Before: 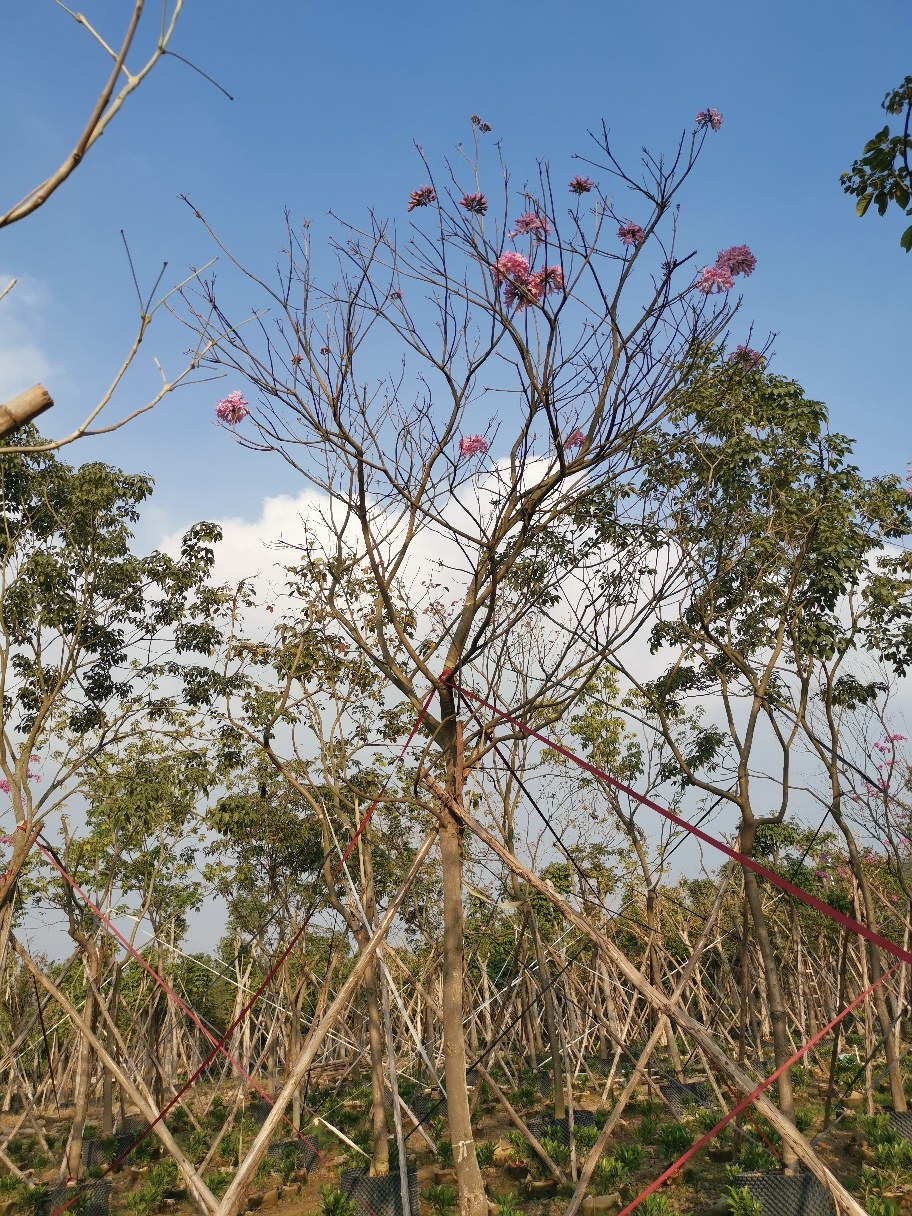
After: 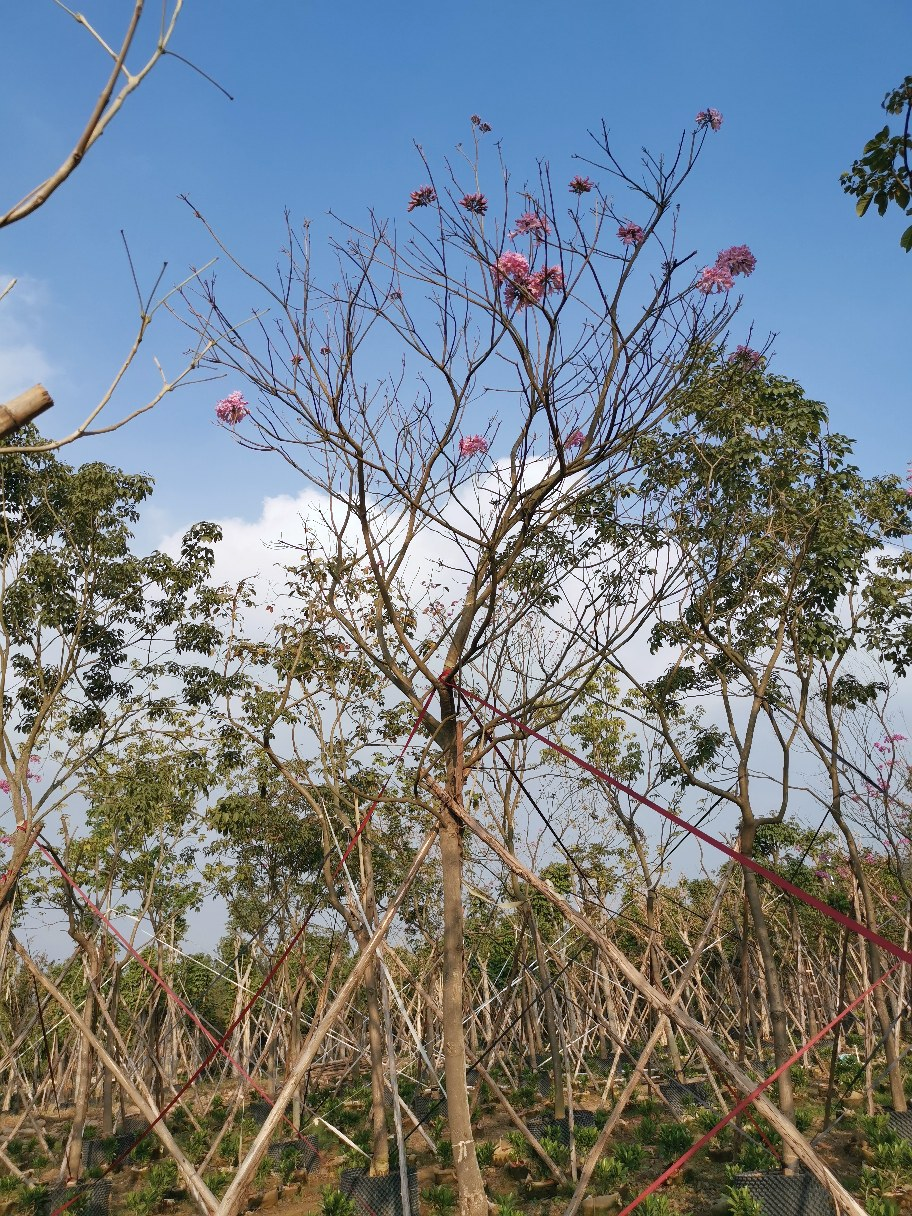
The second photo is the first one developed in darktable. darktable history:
color correction: highlights a* -0.106, highlights b* -5.79, shadows a* -0.134, shadows b* -0.095
